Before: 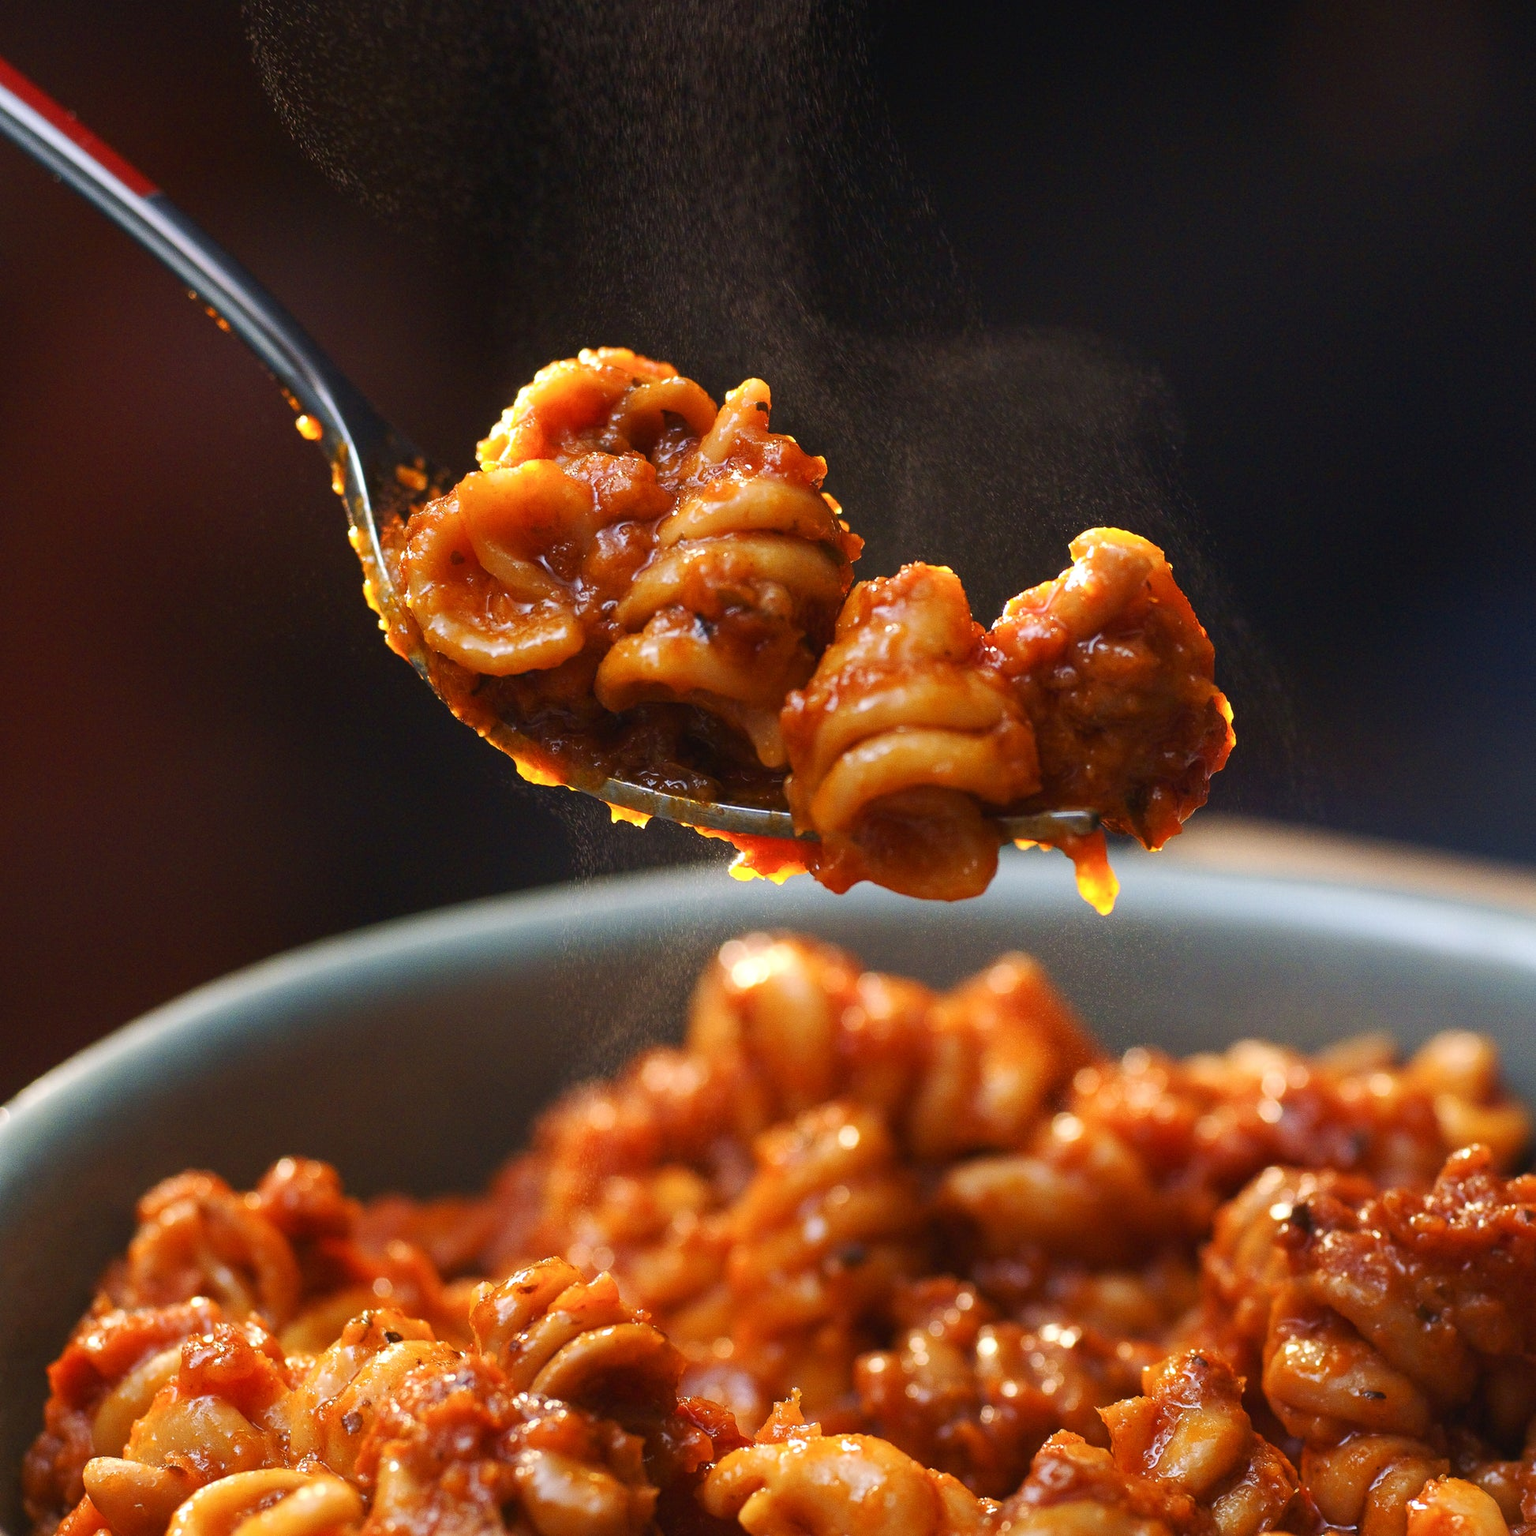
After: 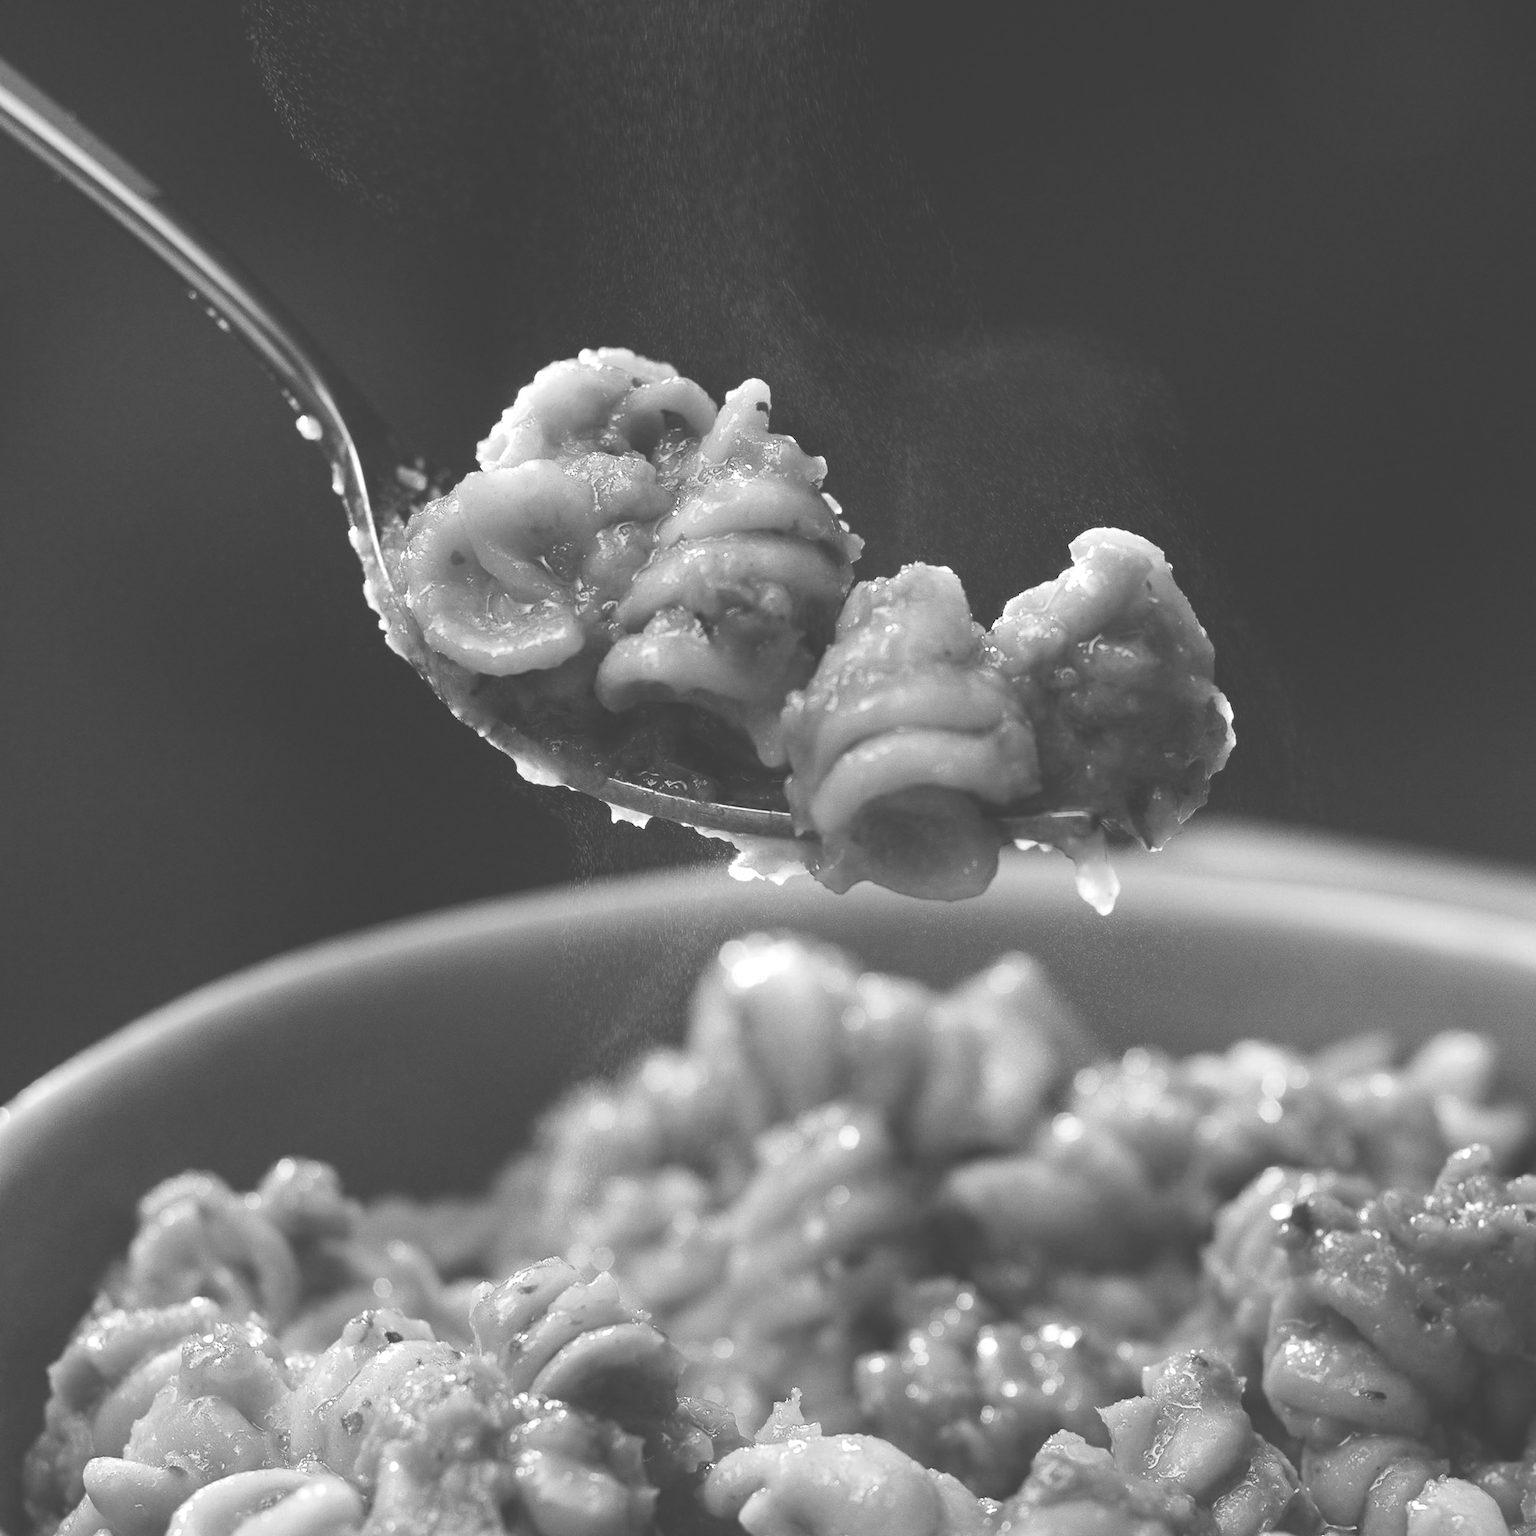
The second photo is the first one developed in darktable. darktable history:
exposure: black level correction -0.041, exposure 0.064 EV, compensate highlight preservation false
velvia: strength 67.07%, mid-tones bias 0.972
color calibration: output gray [0.714, 0.278, 0, 0], illuminant same as pipeline (D50), adaptation none (bypass)
